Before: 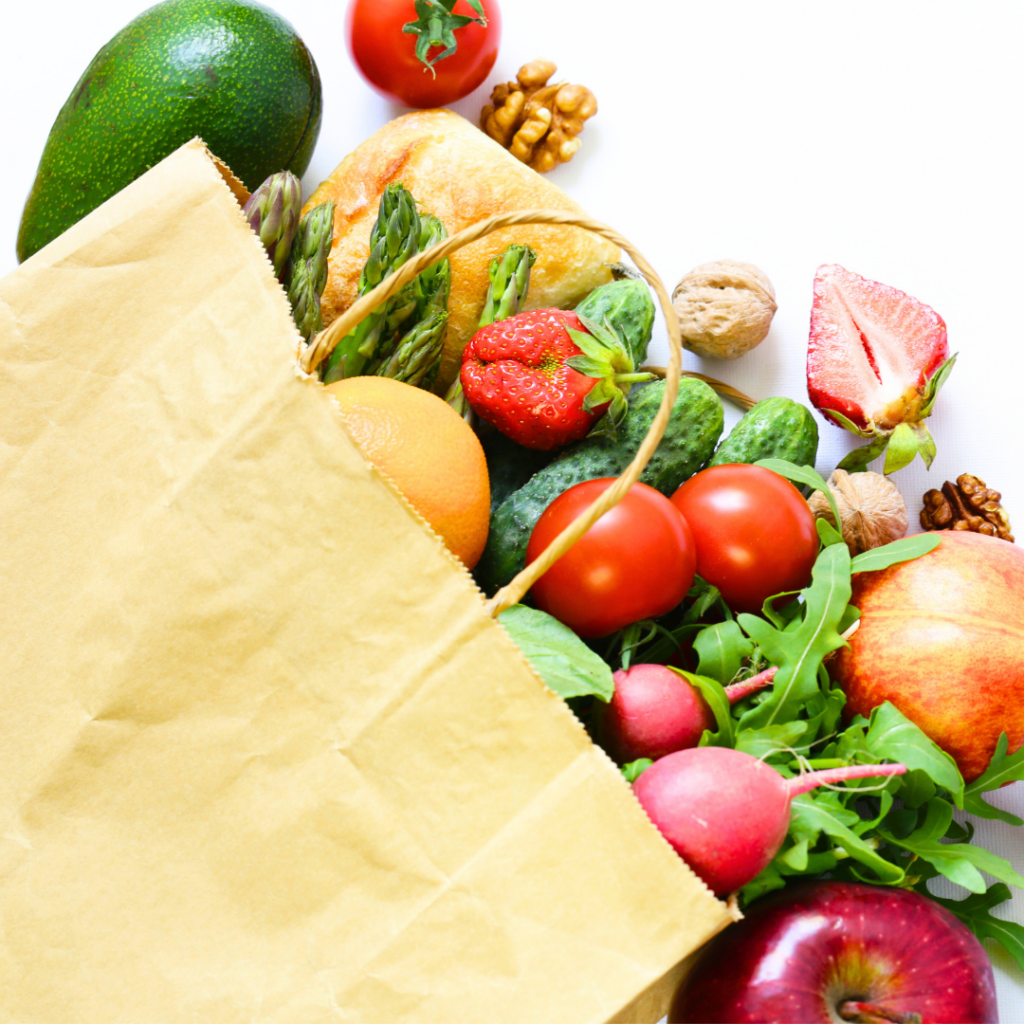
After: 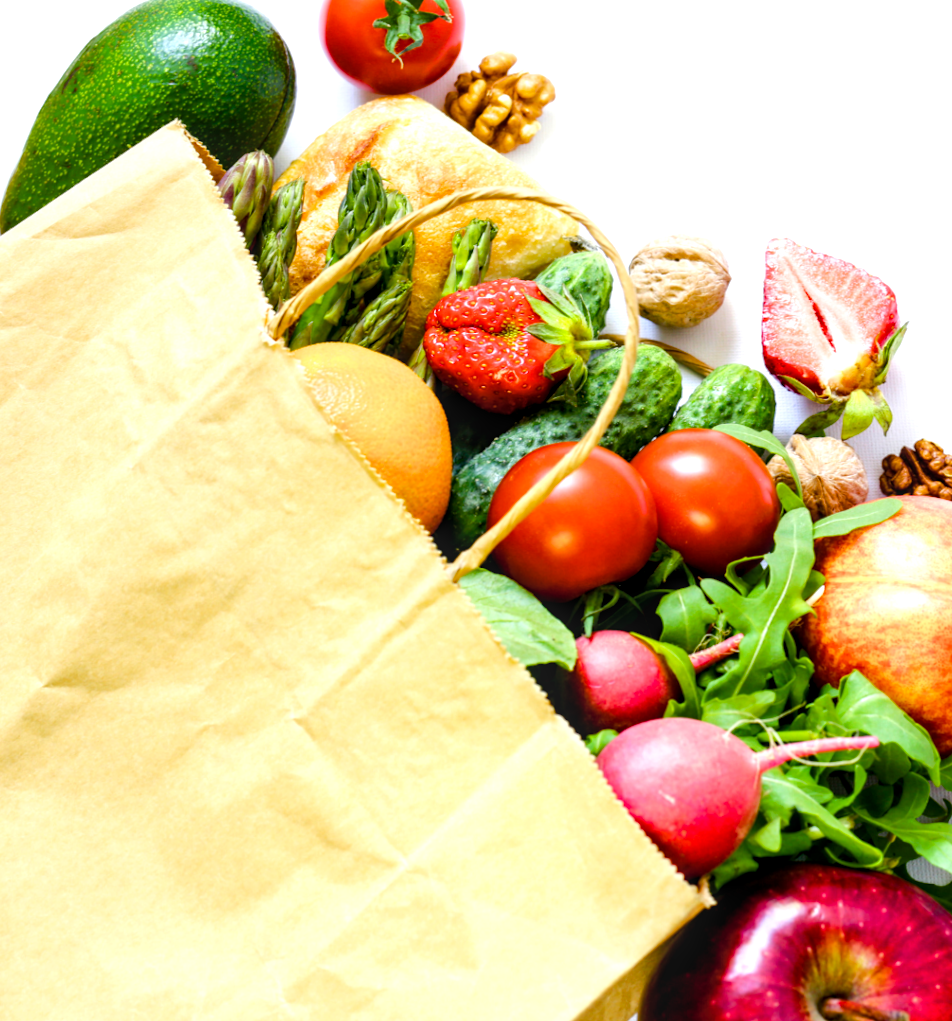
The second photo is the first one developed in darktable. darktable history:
color balance rgb: global offset › luminance -0.51%, perceptual saturation grading › global saturation 27.53%, perceptual saturation grading › highlights -25%, perceptual saturation grading › shadows 25%, perceptual brilliance grading › highlights 6.62%, perceptual brilliance grading › mid-tones 17.07%, perceptual brilliance grading › shadows -5.23%
contrast brightness saturation: saturation -0.05
rotate and perspective: rotation 0.215°, lens shift (vertical) -0.139, crop left 0.069, crop right 0.939, crop top 0.002, crop bottom 0.996
local contrast: detail 130%
